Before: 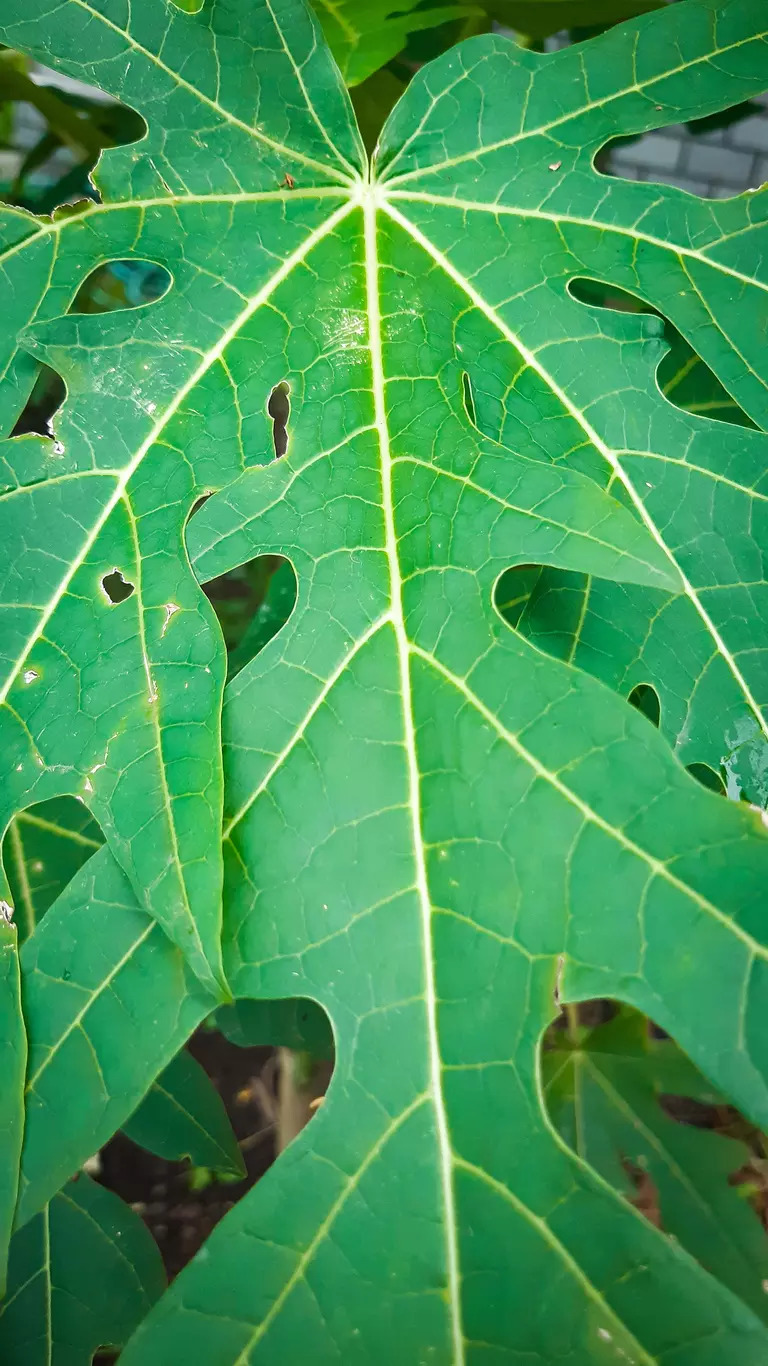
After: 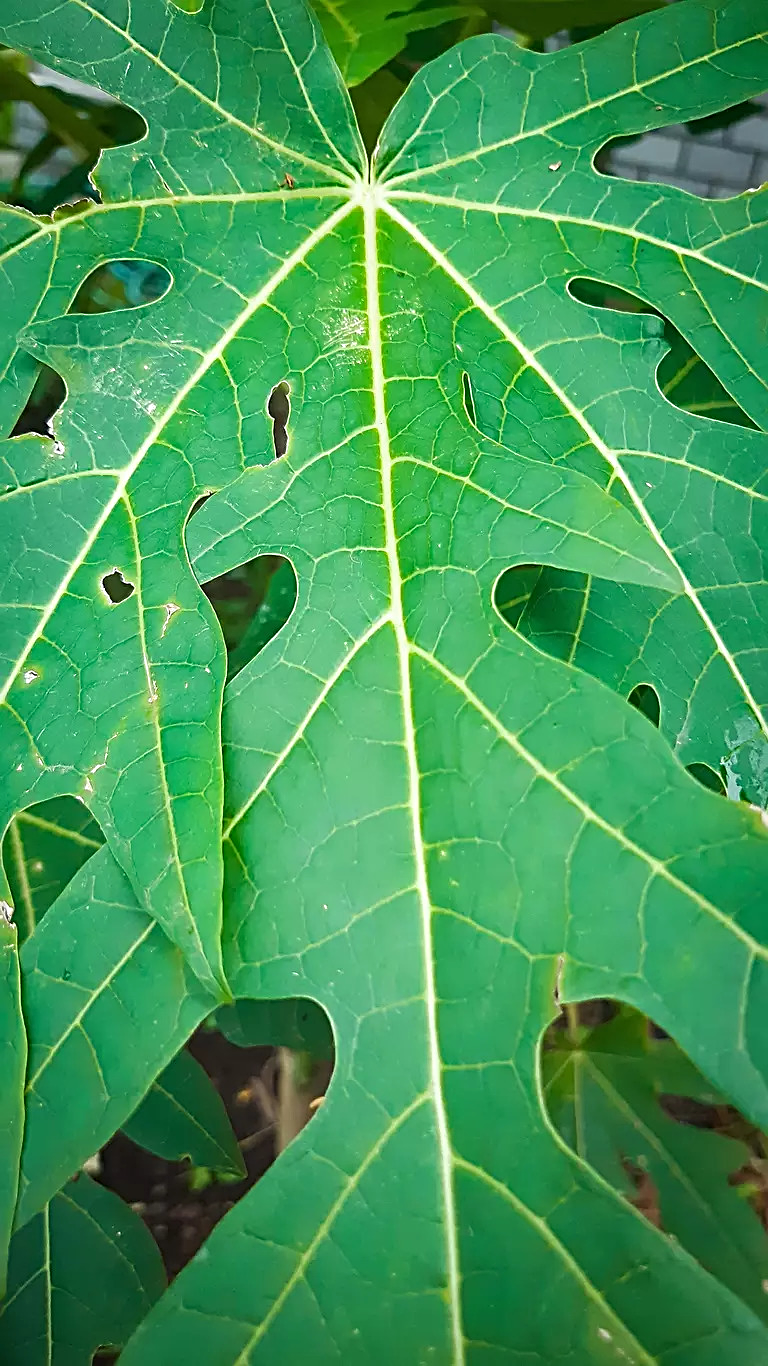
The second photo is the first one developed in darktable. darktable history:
sharpen: radius 2.546, amount 0.639
